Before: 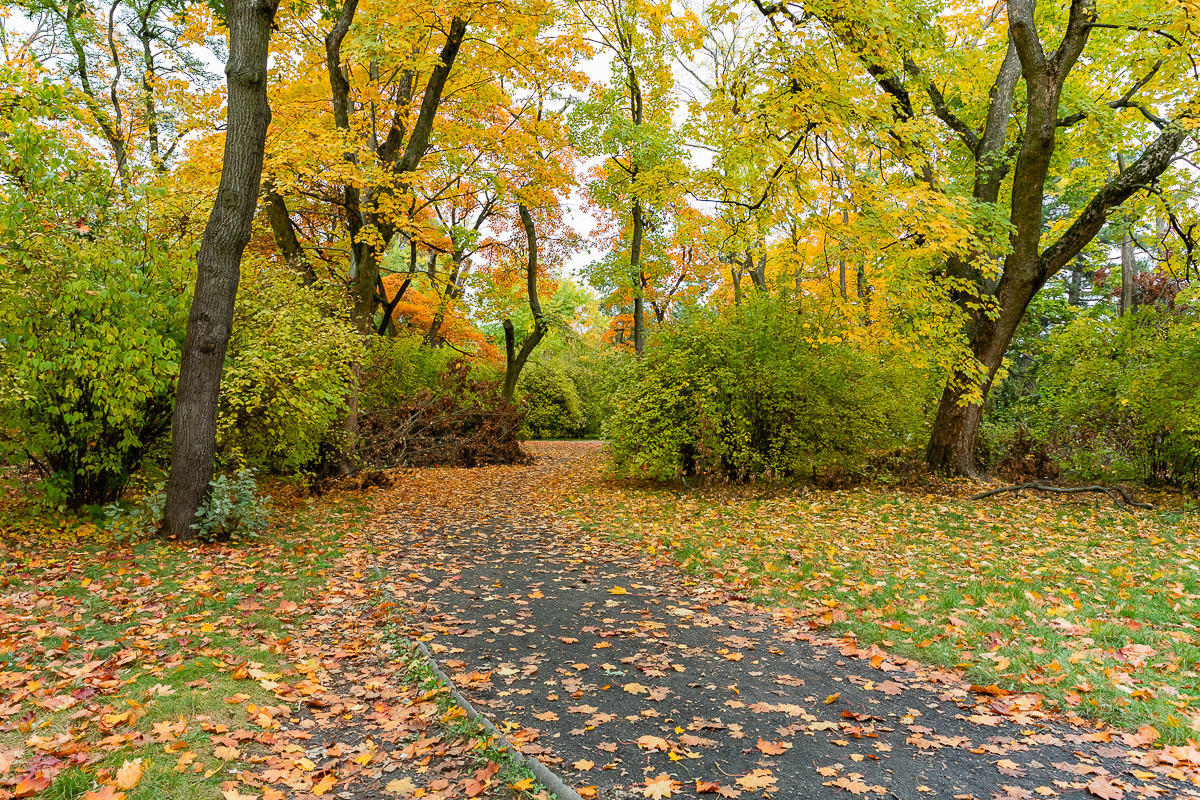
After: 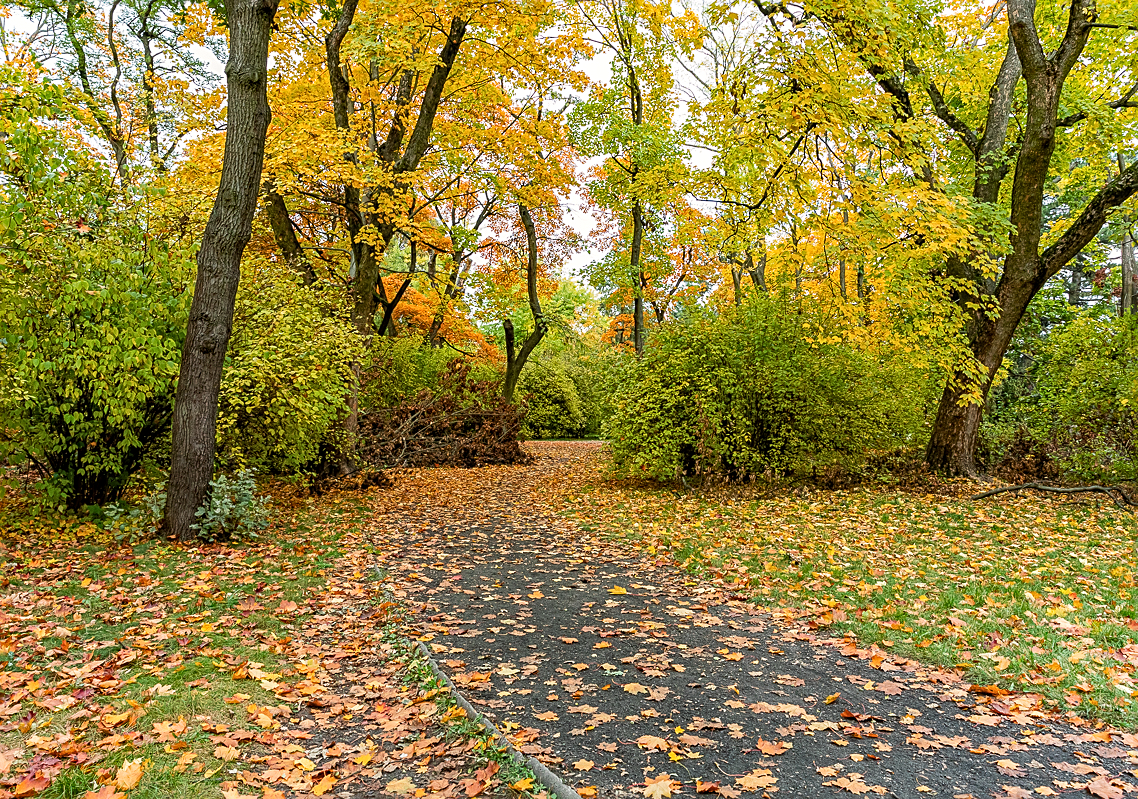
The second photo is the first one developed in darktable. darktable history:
sharpen: on, module defaults
local contrast: on, module defaults
crop and rotate: right 5.167%
white balance: red 1.009, blue 0.985
